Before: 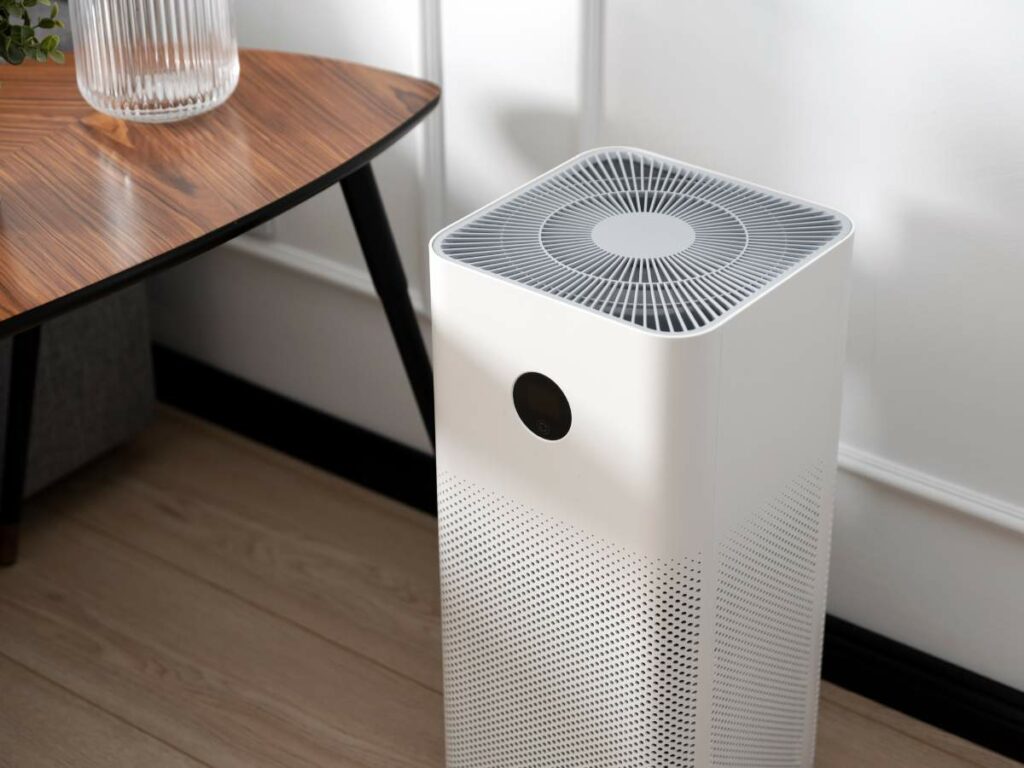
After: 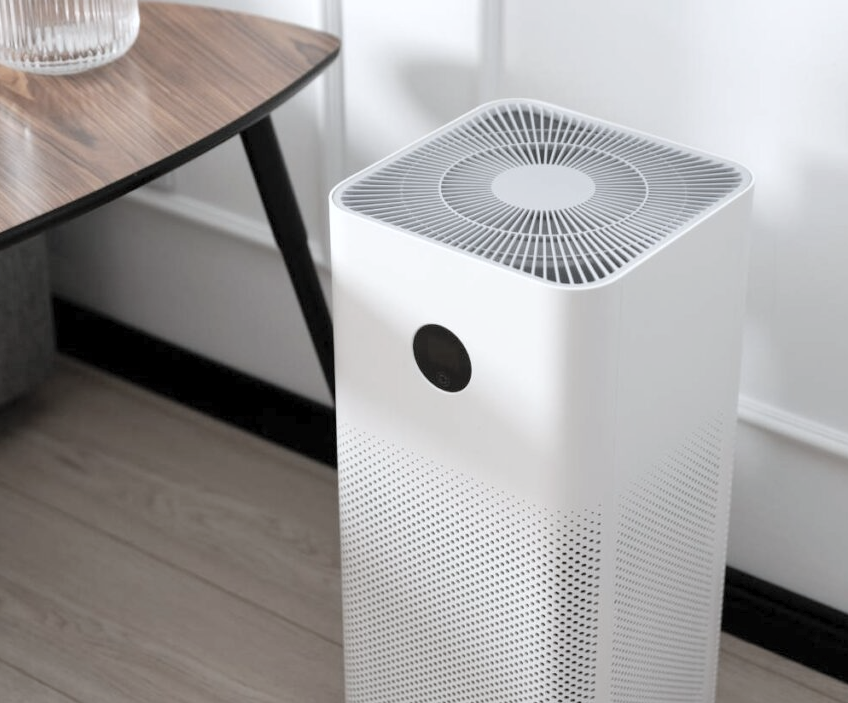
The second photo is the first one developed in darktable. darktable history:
white balance: red 0.976, blue 1.04
crop: left 9.807%, top 6.259%, right 7.334%, bottom 2.177%
contrast brightness saturation: brightness 0.18, saturation -0.5
